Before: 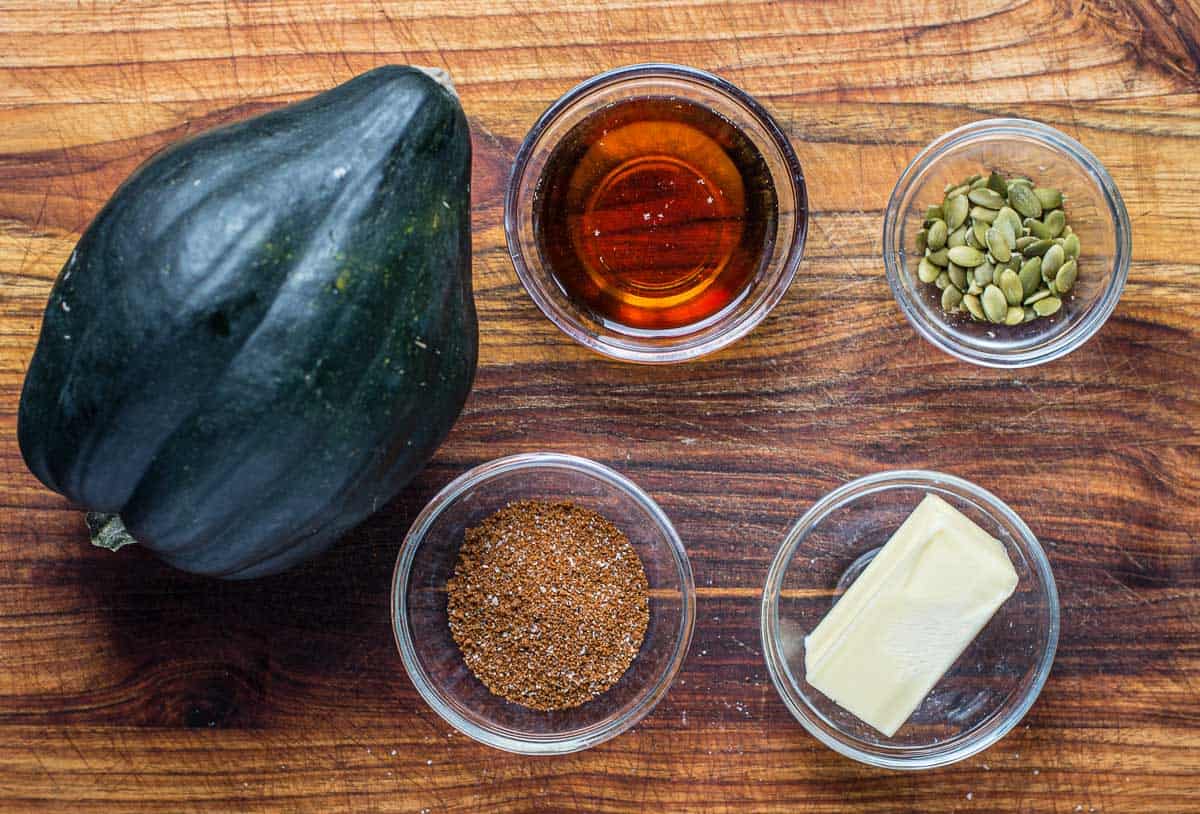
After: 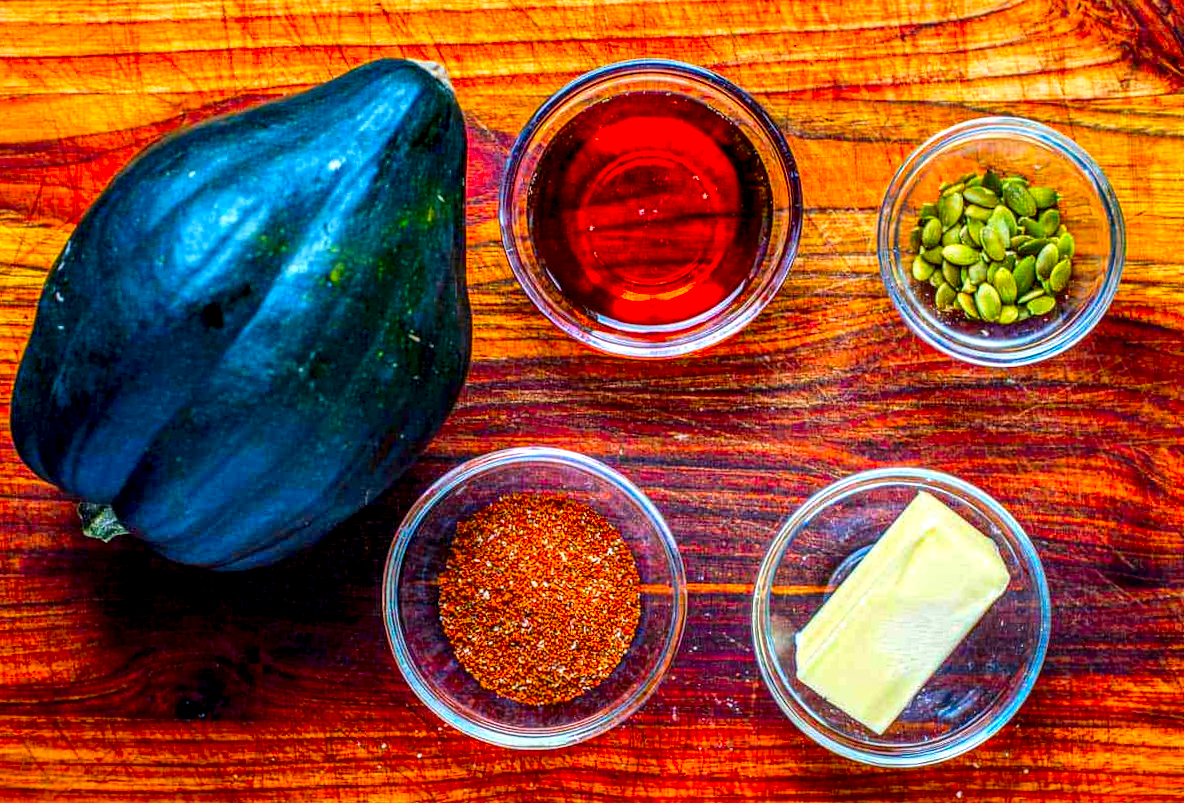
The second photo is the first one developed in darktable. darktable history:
color correction: saturation 3
local contrast: highlights 60%, shadows 60%, detail 160%
crop and rotate: angle -0.5°
